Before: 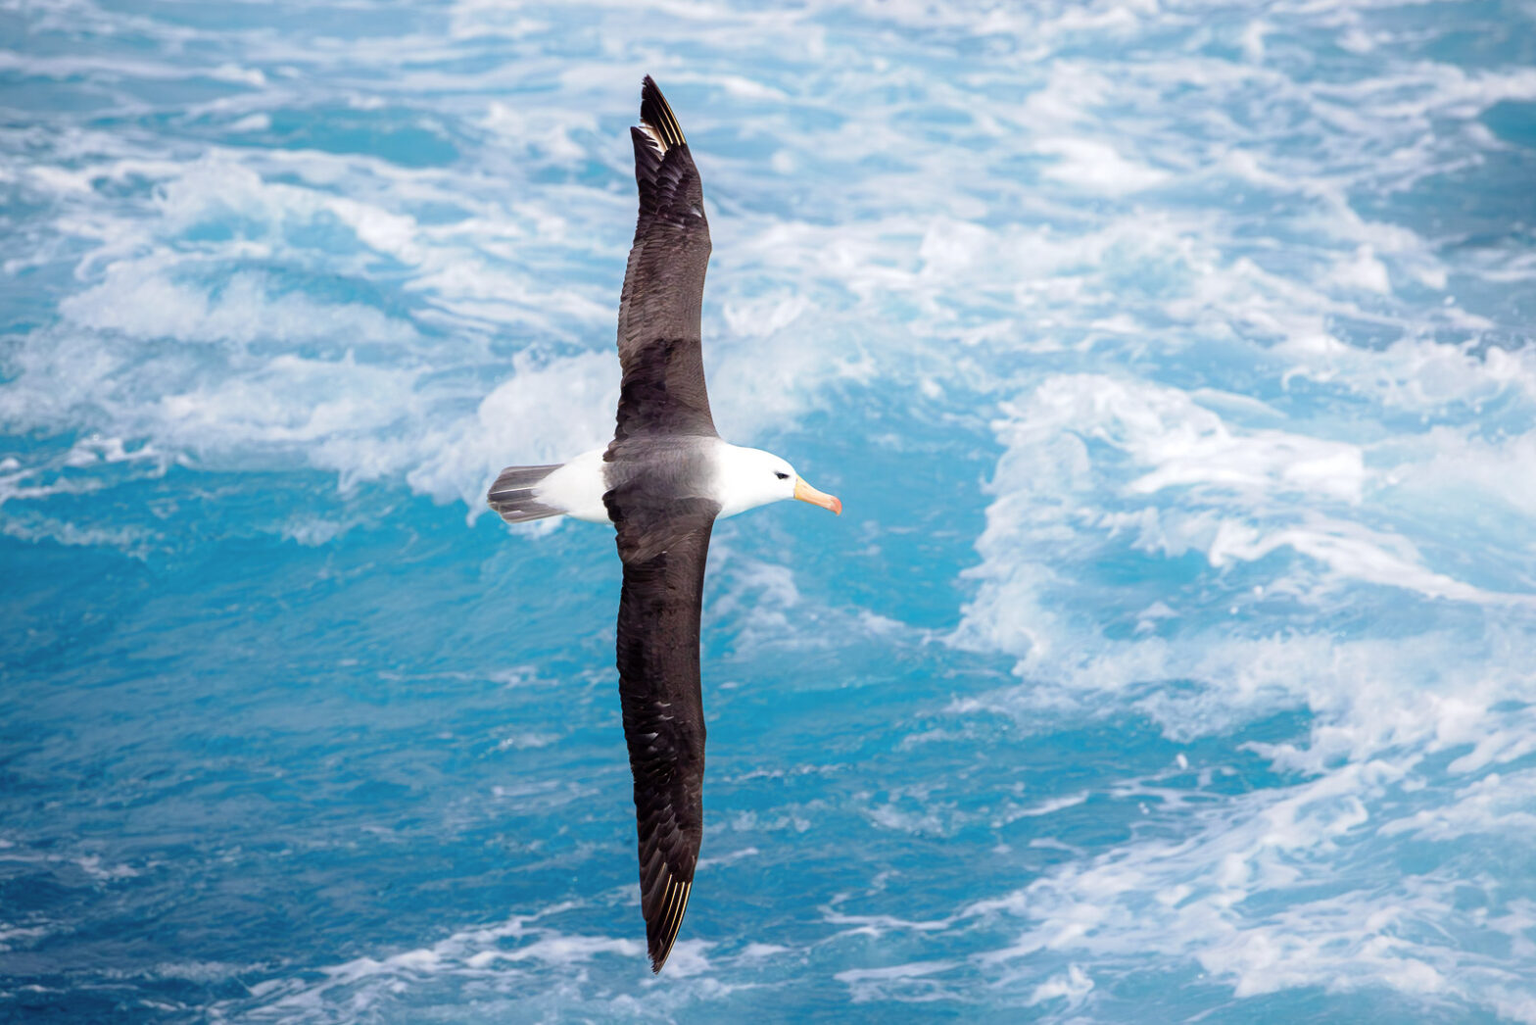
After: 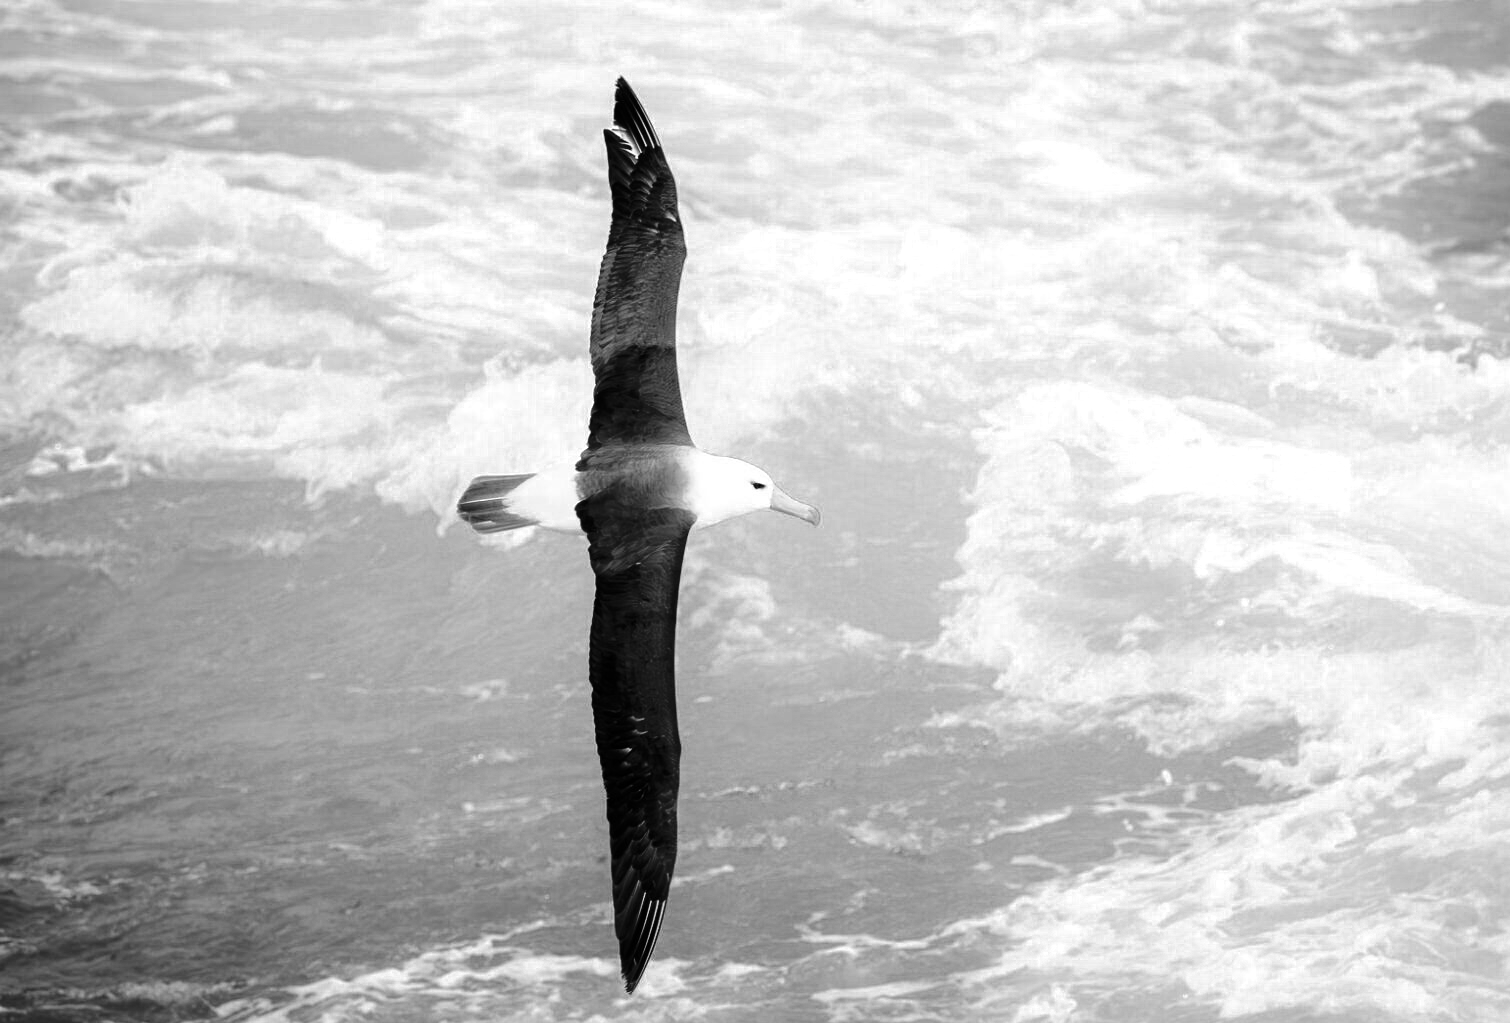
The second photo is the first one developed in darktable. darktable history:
color zones: curves: ch0 [(0, 0.613) (0.01, 0.613) (0.245, 0.448) (0.498, 0.529) (0.642, 0.665) (0.879, 0.777) (0.99, 0.613)]; ch1 [(0, 0) (0.143, 0) (0.286, 0) (0.429, 0) (0.571, 0) (0.714, 0) (0.857, 0)]
tone curve: curves: ch0 [(0, 0) (0.224, 0.12) (0.375, 0.296) (0.528, 0.472) (0.681, 0.634) (0.8, 0.766) (0.873, 0.877) (1, 1)], color space Lab, independent channels, preserve colors none
crop and rotate: left 2.63%, right 1.011%, bottom 2.173%
contrast brightness saturation: contrast 0.086, saturation 0.275
